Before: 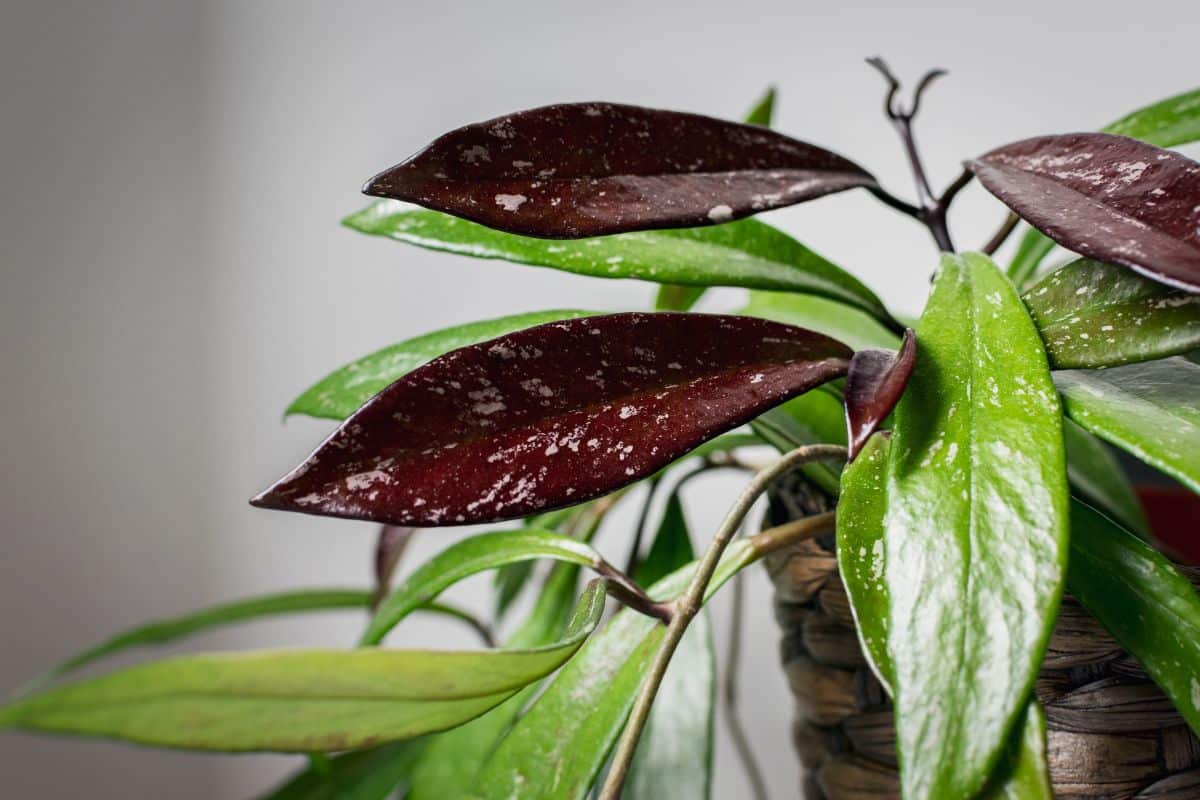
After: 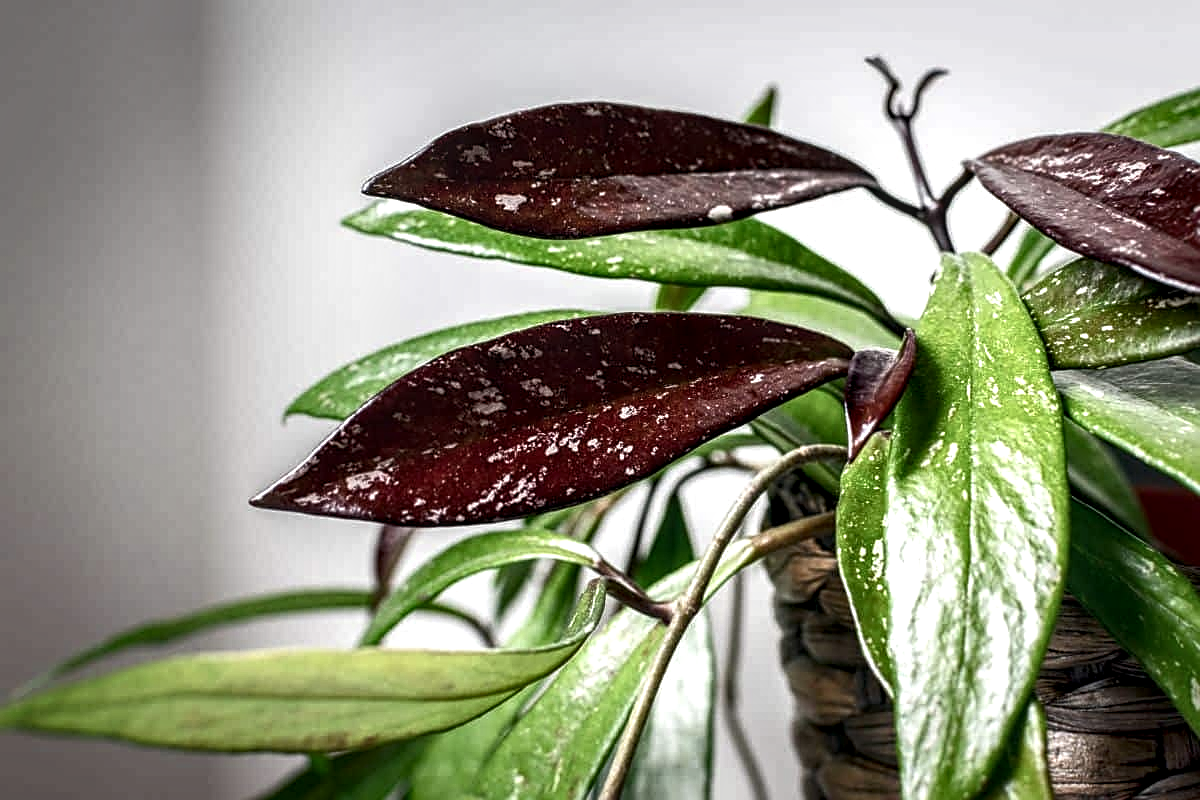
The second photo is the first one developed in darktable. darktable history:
color balance rgb: power › hue 71.17°, perceptual saturation grading › global saturation 0.18%, perceptual saturation grading › highlights -31.593%, perceptual saturation grading › mid-tones 5.553%, perceptual saturation grading › shadows 18.337%, perceptual brilliance grading › global brilliance 19.752%, perceptual brilliance grading › shadows -40.644%, global vibrance -16.385%, contrast -6.587%
sharpen: amount 0.478
local contrast: detail 150%
